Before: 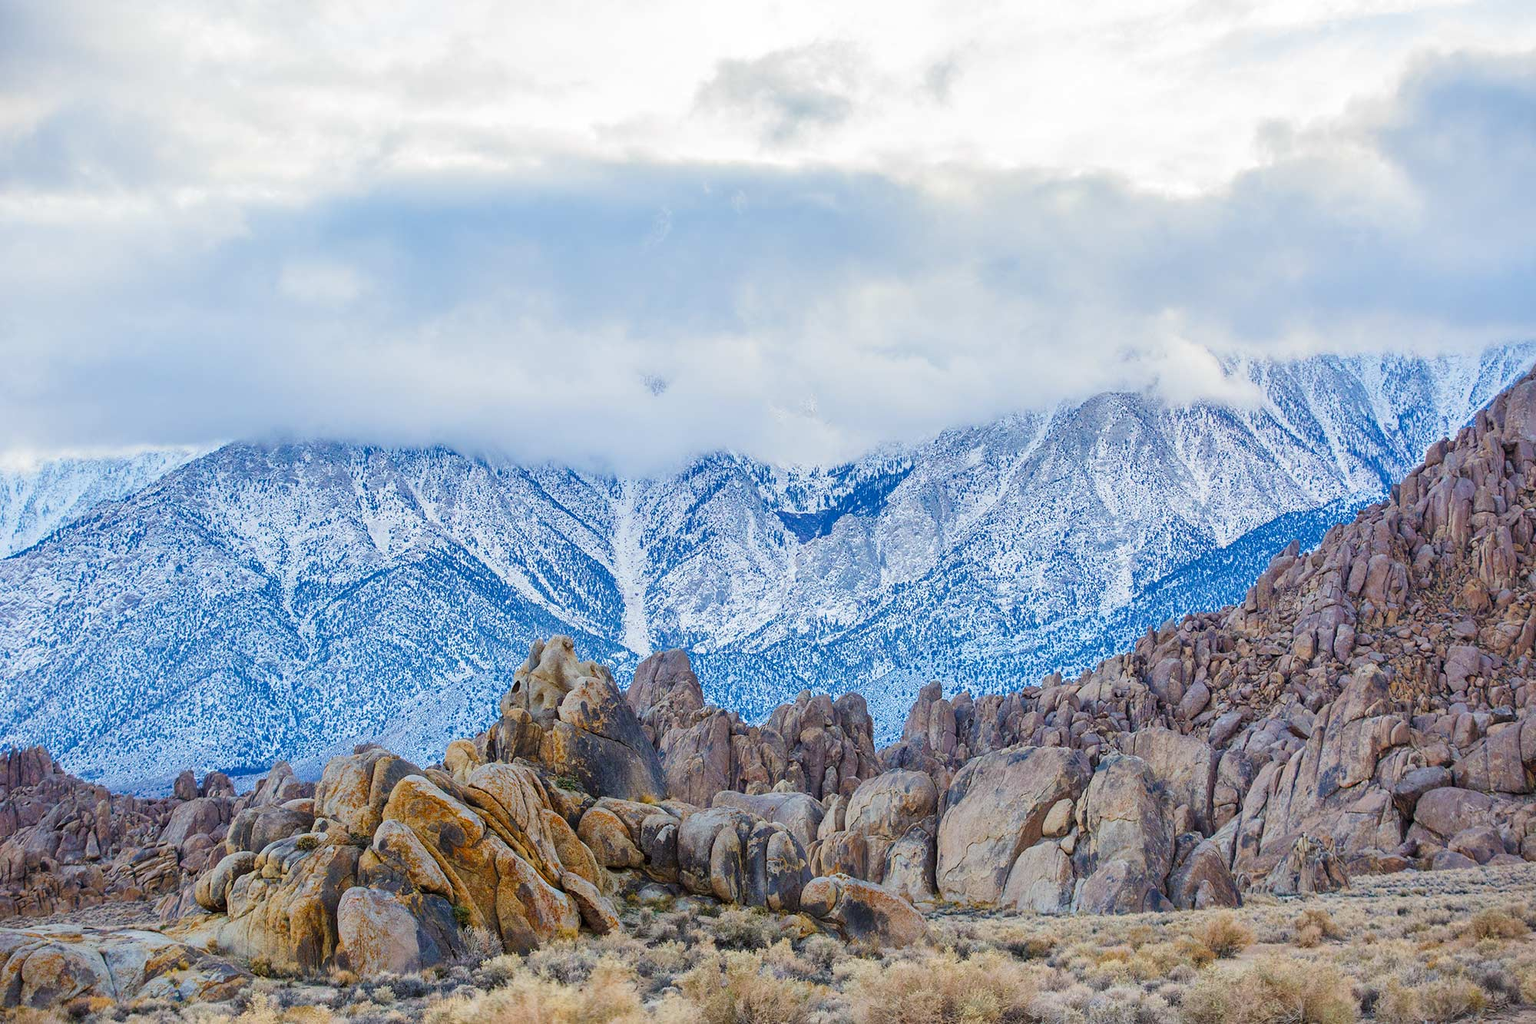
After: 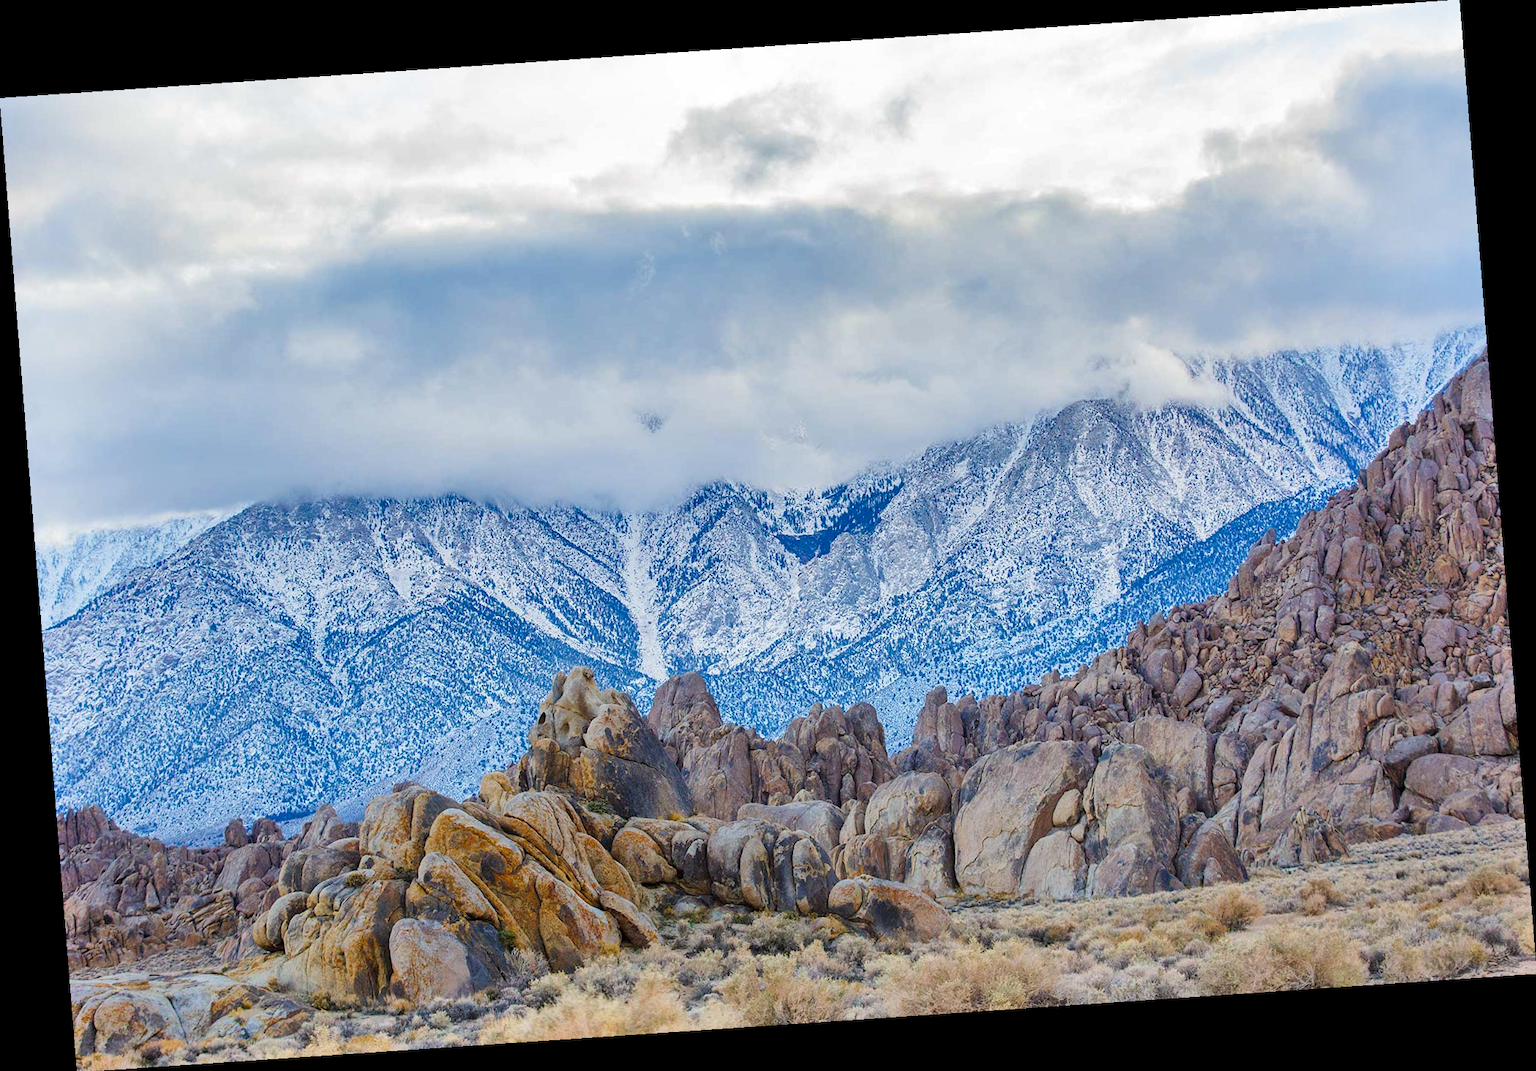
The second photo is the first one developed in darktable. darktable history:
rotate and perspective: rotation -4.2°, shear 0.006, automatic cropping off
shadows and highlights: low approximation 0.01, soften with gaussian
